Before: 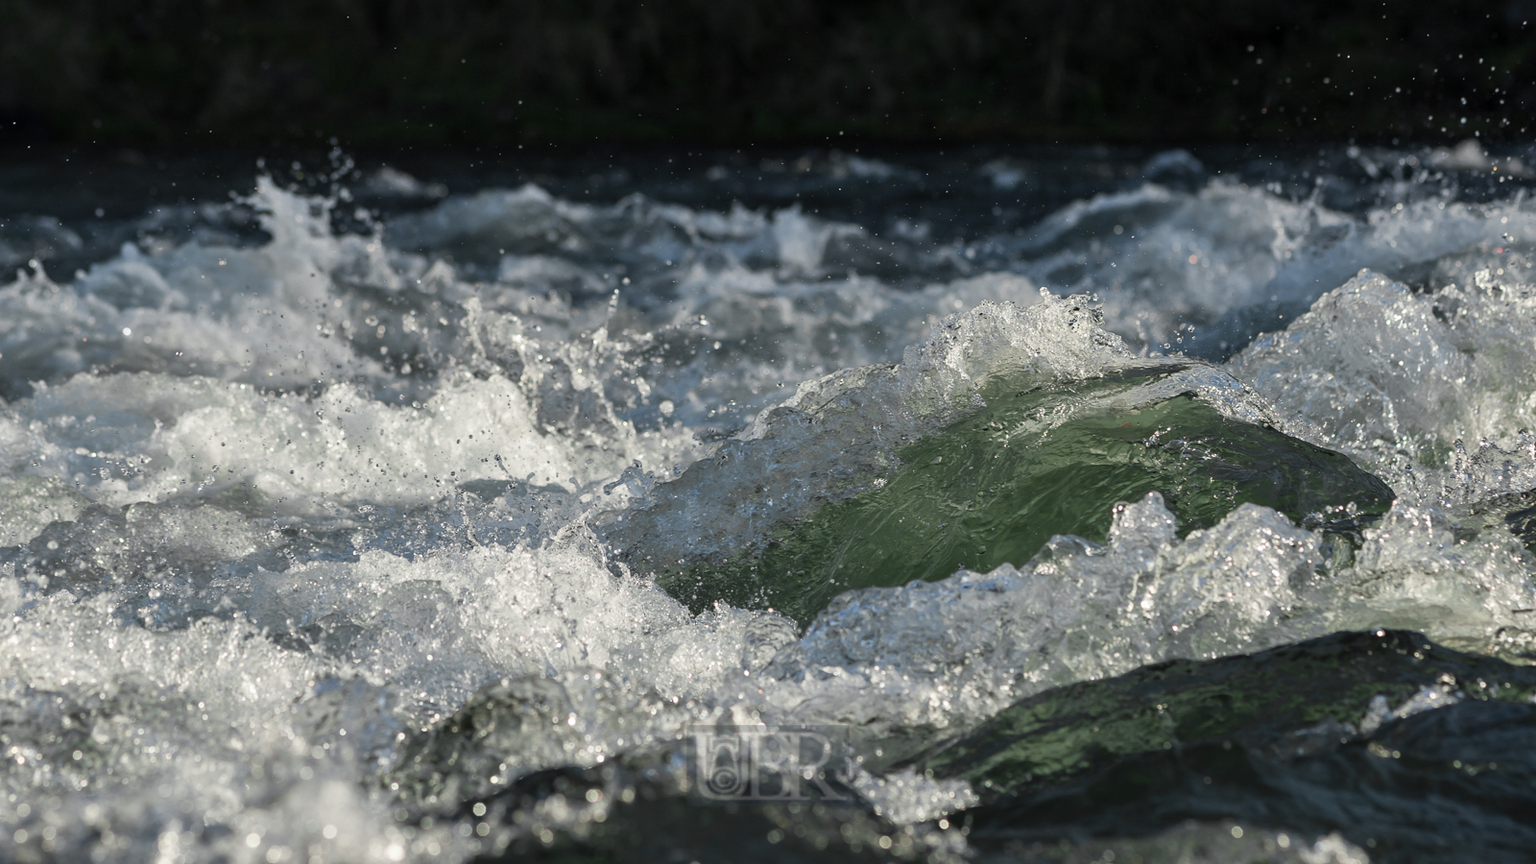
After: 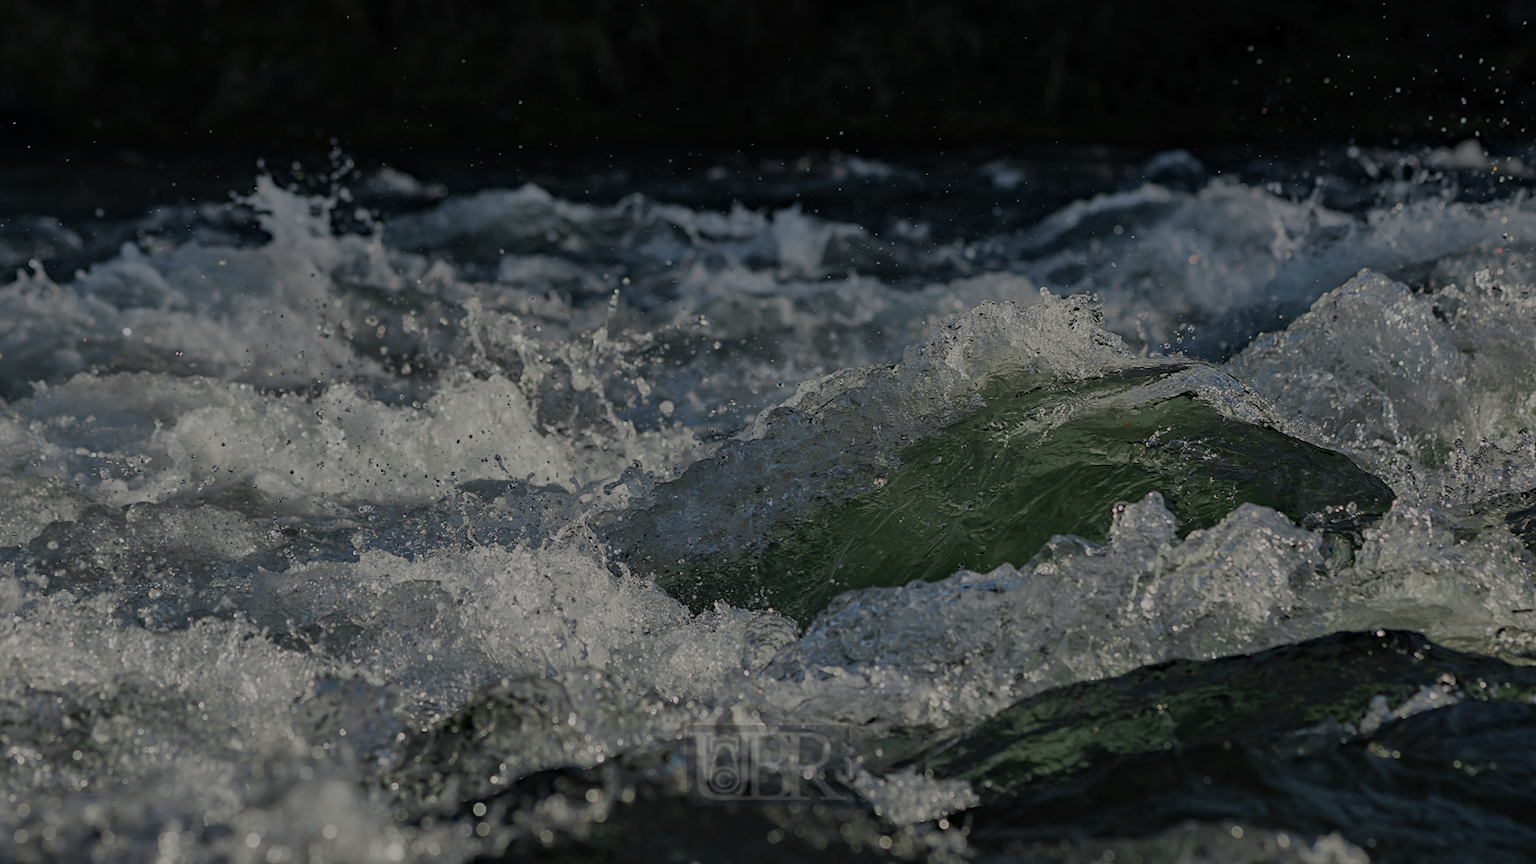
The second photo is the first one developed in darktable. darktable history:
shadows and highlights: shadows 40, highlights -60
sharpen: amount 0.2
exposure: exposure -1.468 EV, compensate highlight preservation false
haze removal: compatibility mode true, adaptive false
